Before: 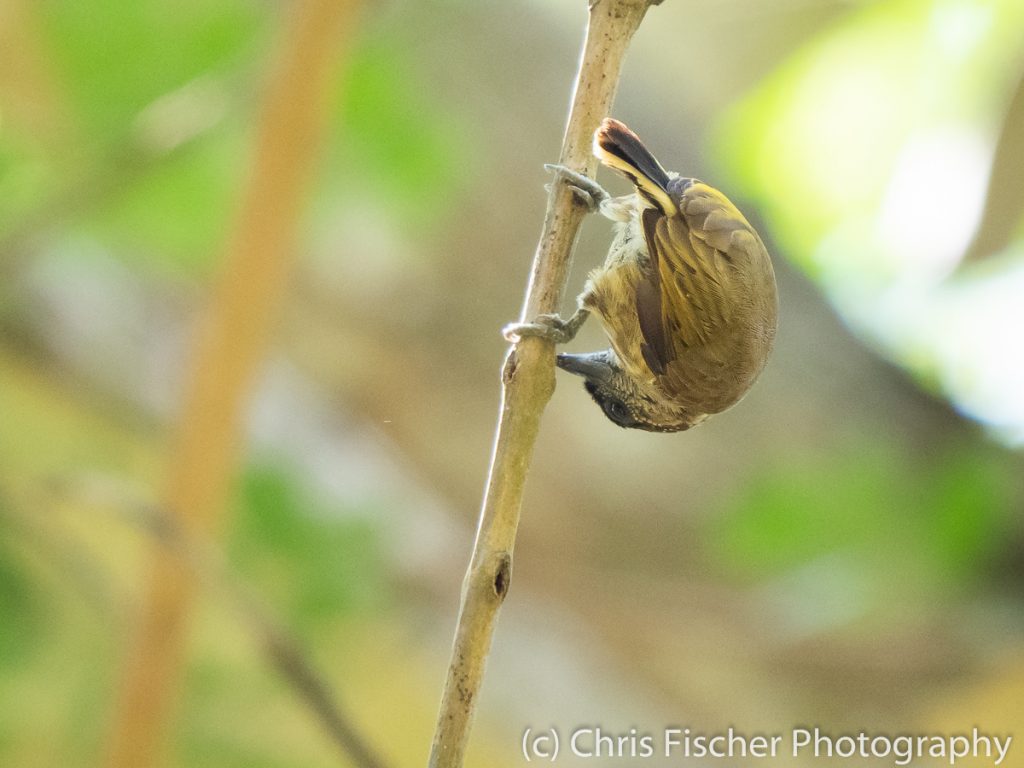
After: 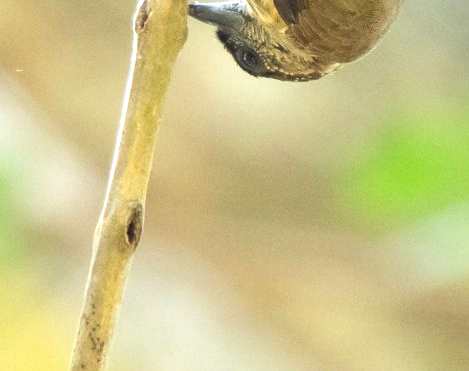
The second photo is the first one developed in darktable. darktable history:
crop: left 35.976%, top 45.819%, right 18.162%, bottom 5.807%
exposure: black level correction 0, exposure 0.7 EV, compensate exposure bias true, compensate highlight preservation false
